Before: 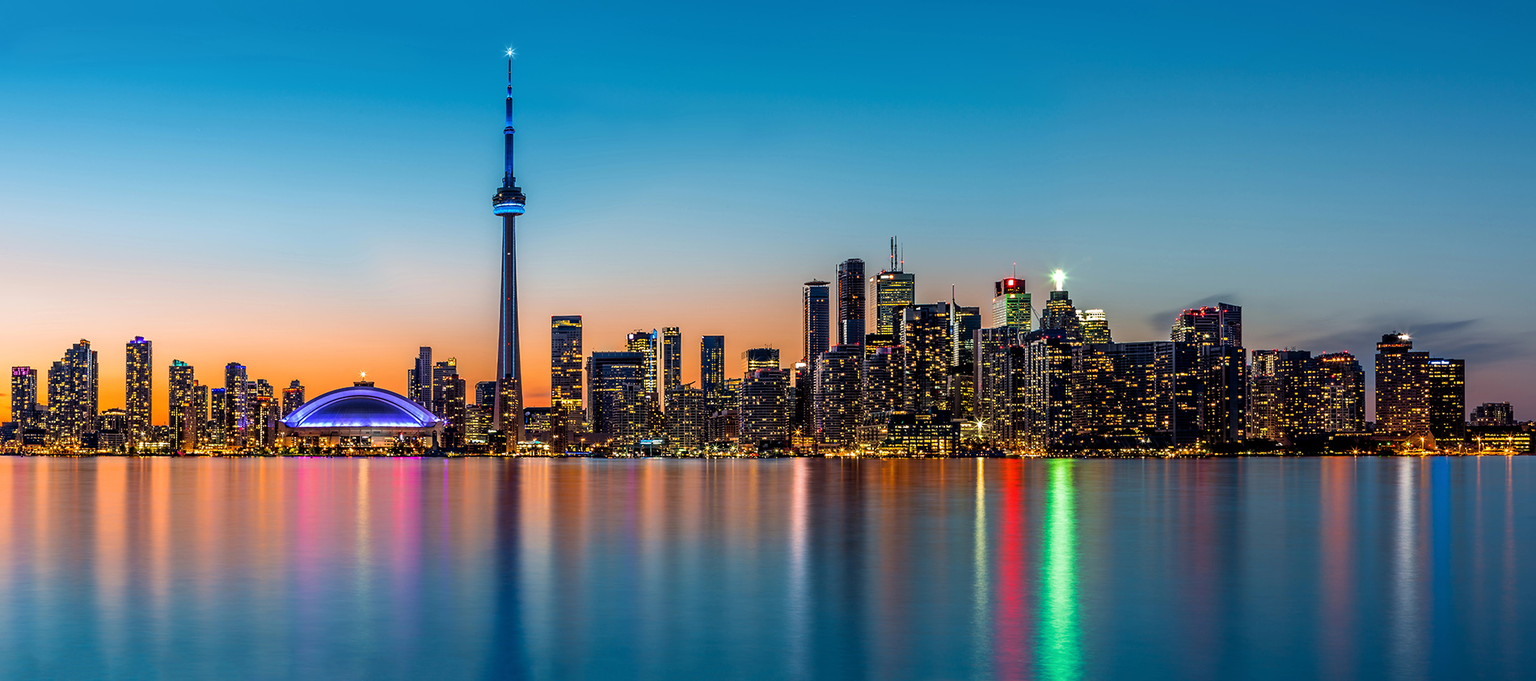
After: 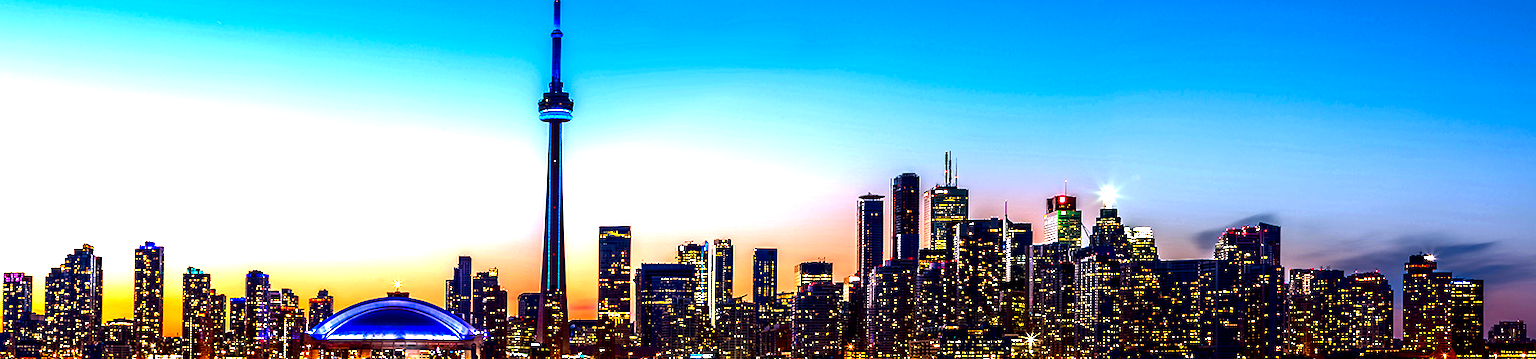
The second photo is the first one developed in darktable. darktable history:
crop and rotate: top 10.605%, bottom 33.274%
white balance: red 1.042, blue 1.17
contrast brightness saturation: contrast 0.09, brightness -0.59, saturation 0.17
rotate and perspective: rotation 0.679°, lens shift (horizontal) 0.136, crop left 0.009, crop right 0.991, crop top 0.078, crop bottom 0.95
contrast equalizer: octaves 7, y [[0.6 ×6], [0.55 ×6], [0 ×6], [0 ×6], [0 ×6]], mix -0.1
exposure: black level correction 0, exposure 1.2 EV, compensate exposure bias true, compensate highlight preservation false
